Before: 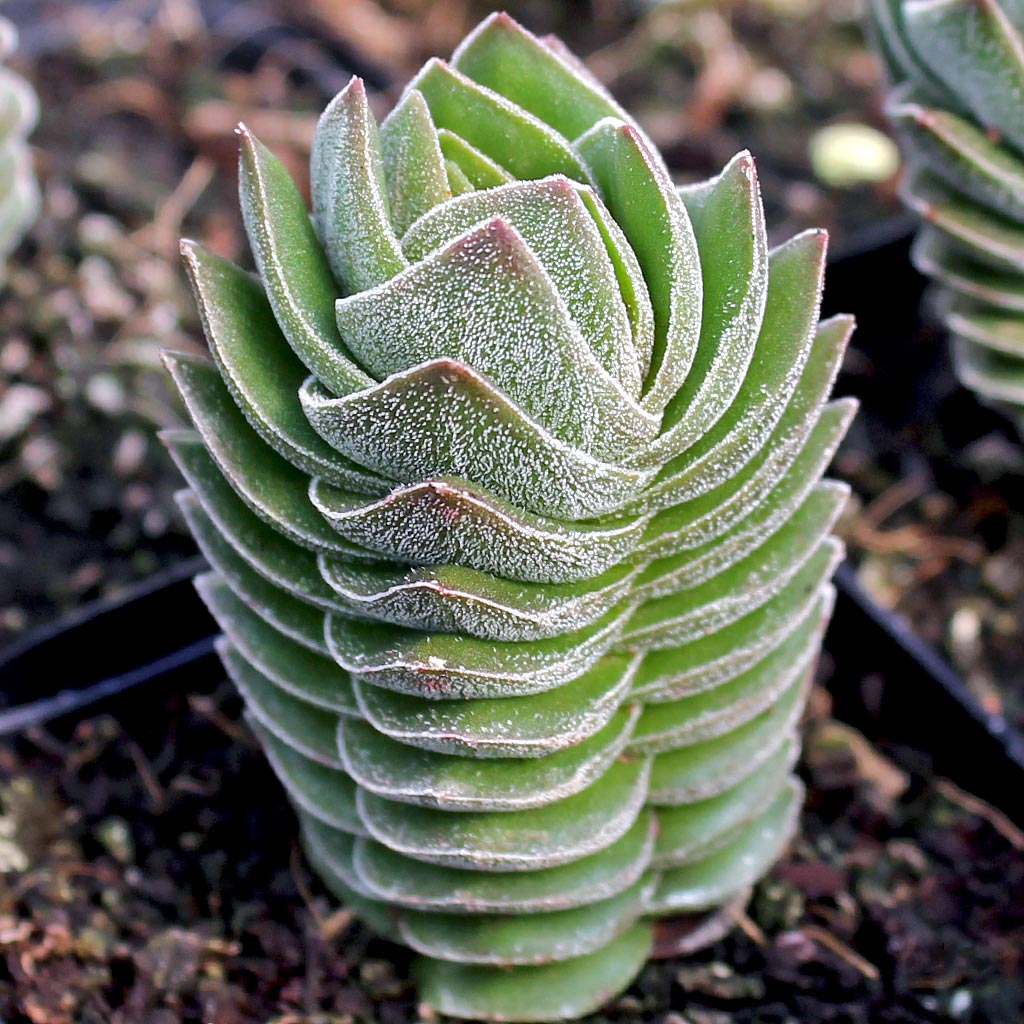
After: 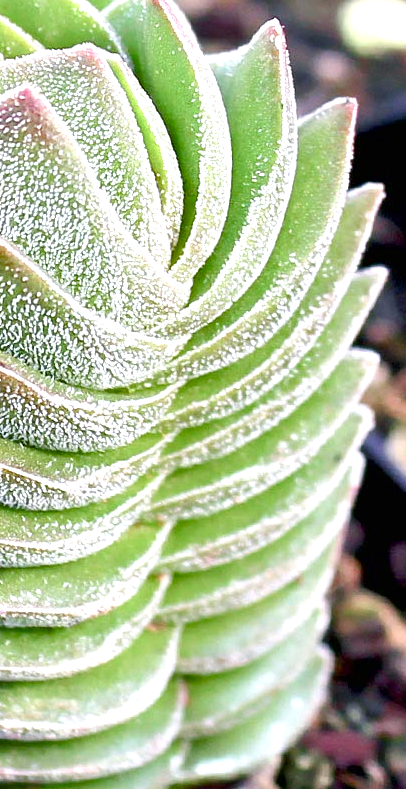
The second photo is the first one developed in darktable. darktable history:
crop: left 46.089%, top 12.887%, right 14.207%, bottom 9.984%
color balance rgb: linear chroma grading › global chroma 1.152%, linear chroma grading › mid-tones -0.958%, perceptual saturation grading › global saturation 20%, perceptual saturation grading › highlights -50.468%, perceptual saturation grading › shadows 30.567%, global vibrance 20%
exposure: black level correction 0, exposure 0.95 EV, compensate exposure bias true, compensate highlight preservation false
